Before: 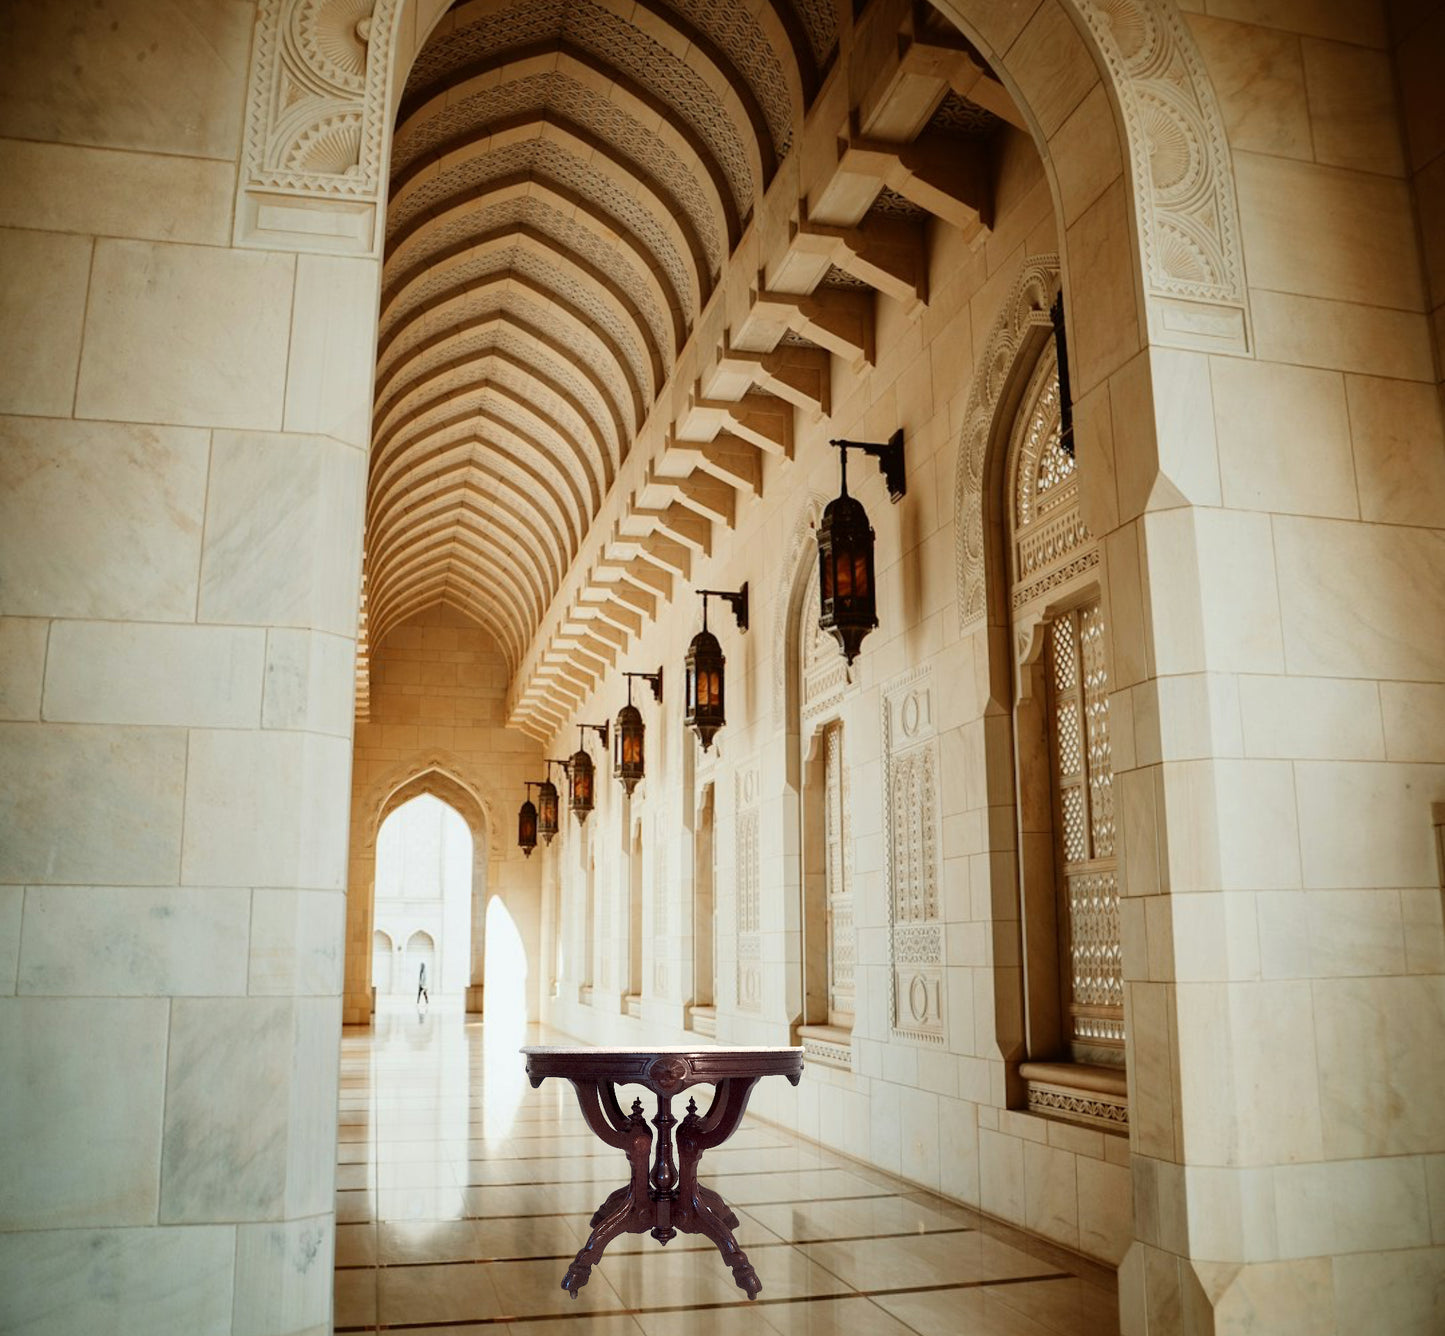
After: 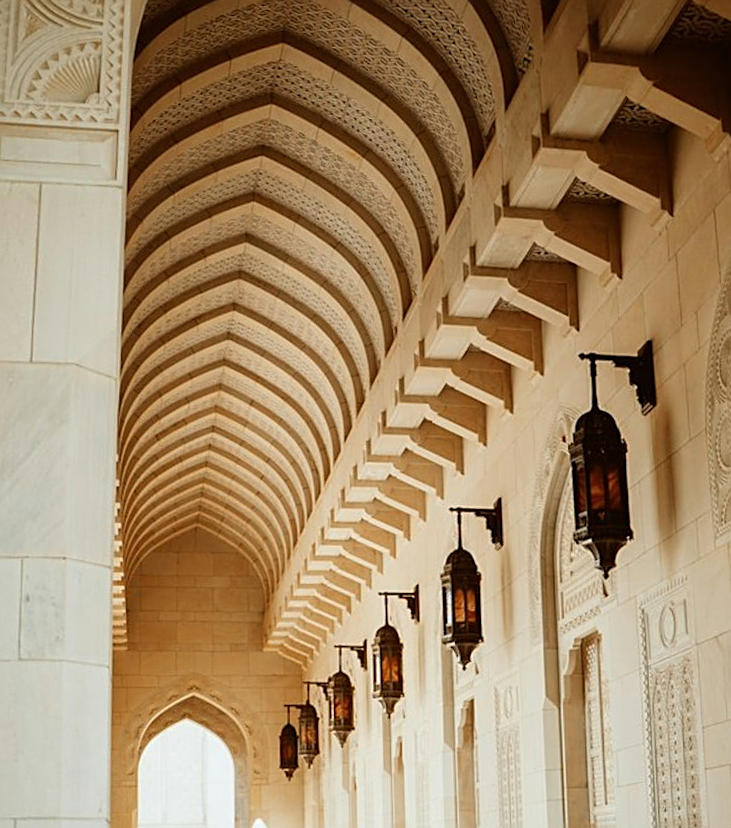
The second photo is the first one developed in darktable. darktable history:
rotate and perspective: rotation -1.75°, automatic cropping off
crop: left 17.835%, top 7.675%, right 32.881%, bottom 32.213%
tone equalizer: on, module defaults
sharpen: on, module defaults
